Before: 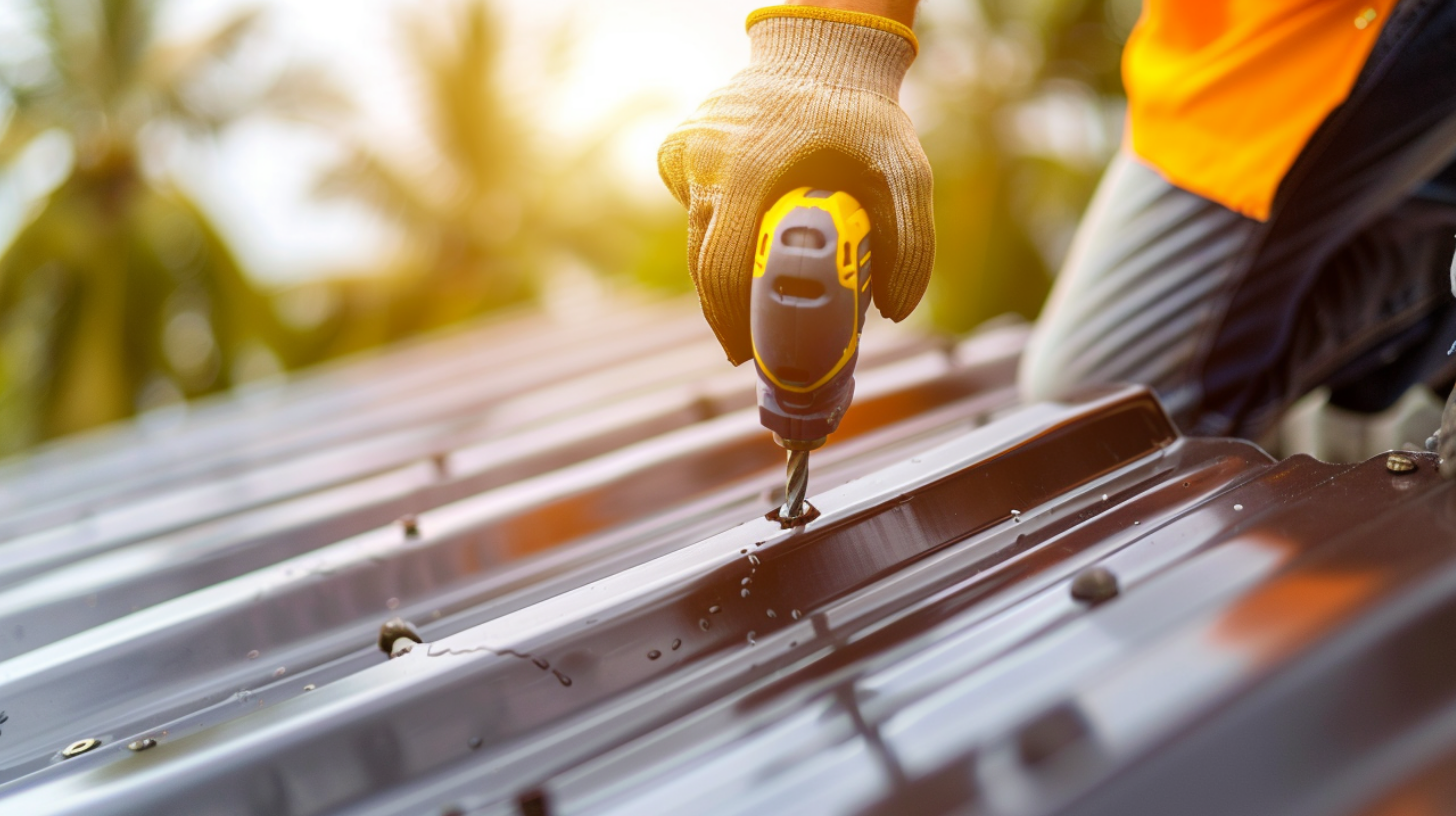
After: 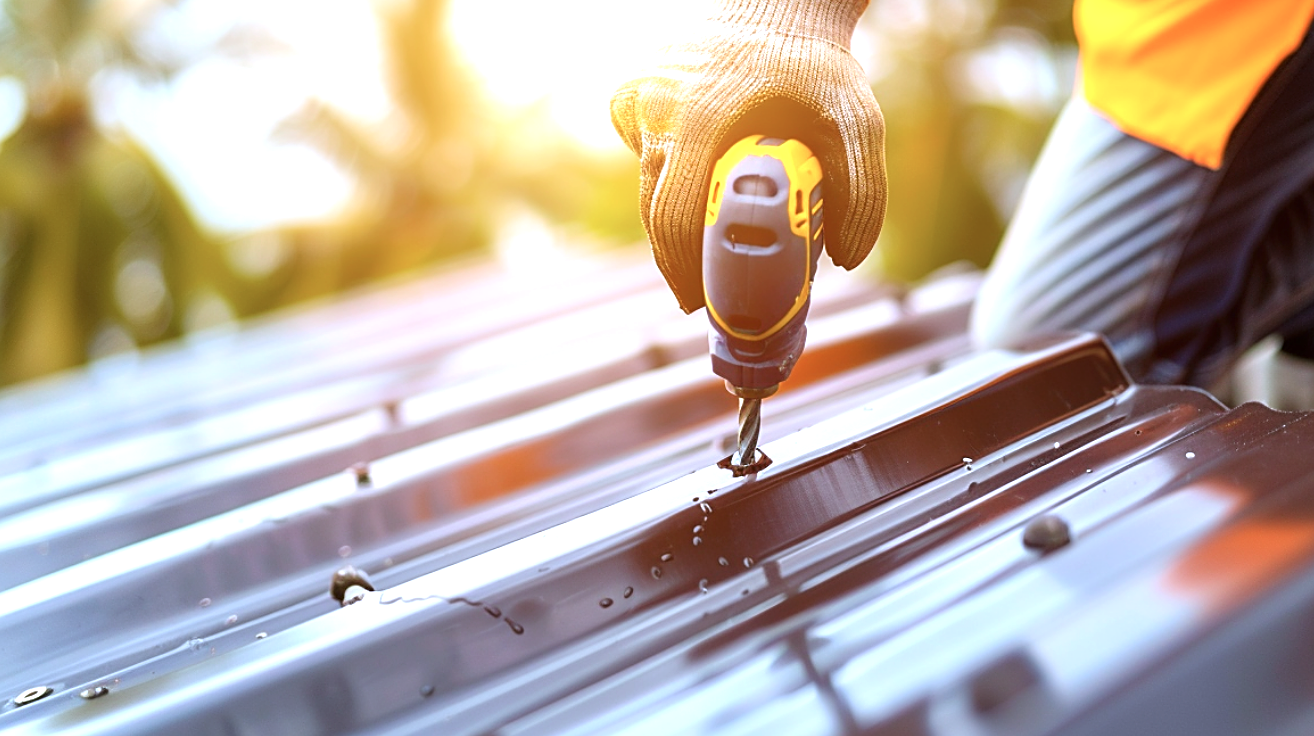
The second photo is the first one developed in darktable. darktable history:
color correction: highlights a* -2.24, highlights b* -18.1
crop: left 3.305%, top 6.436%, right 6.389%, bottom 3.258%
exposure: exposure 0.661 EV, compensate highlight preservation false
sharpen: on, module defaults
